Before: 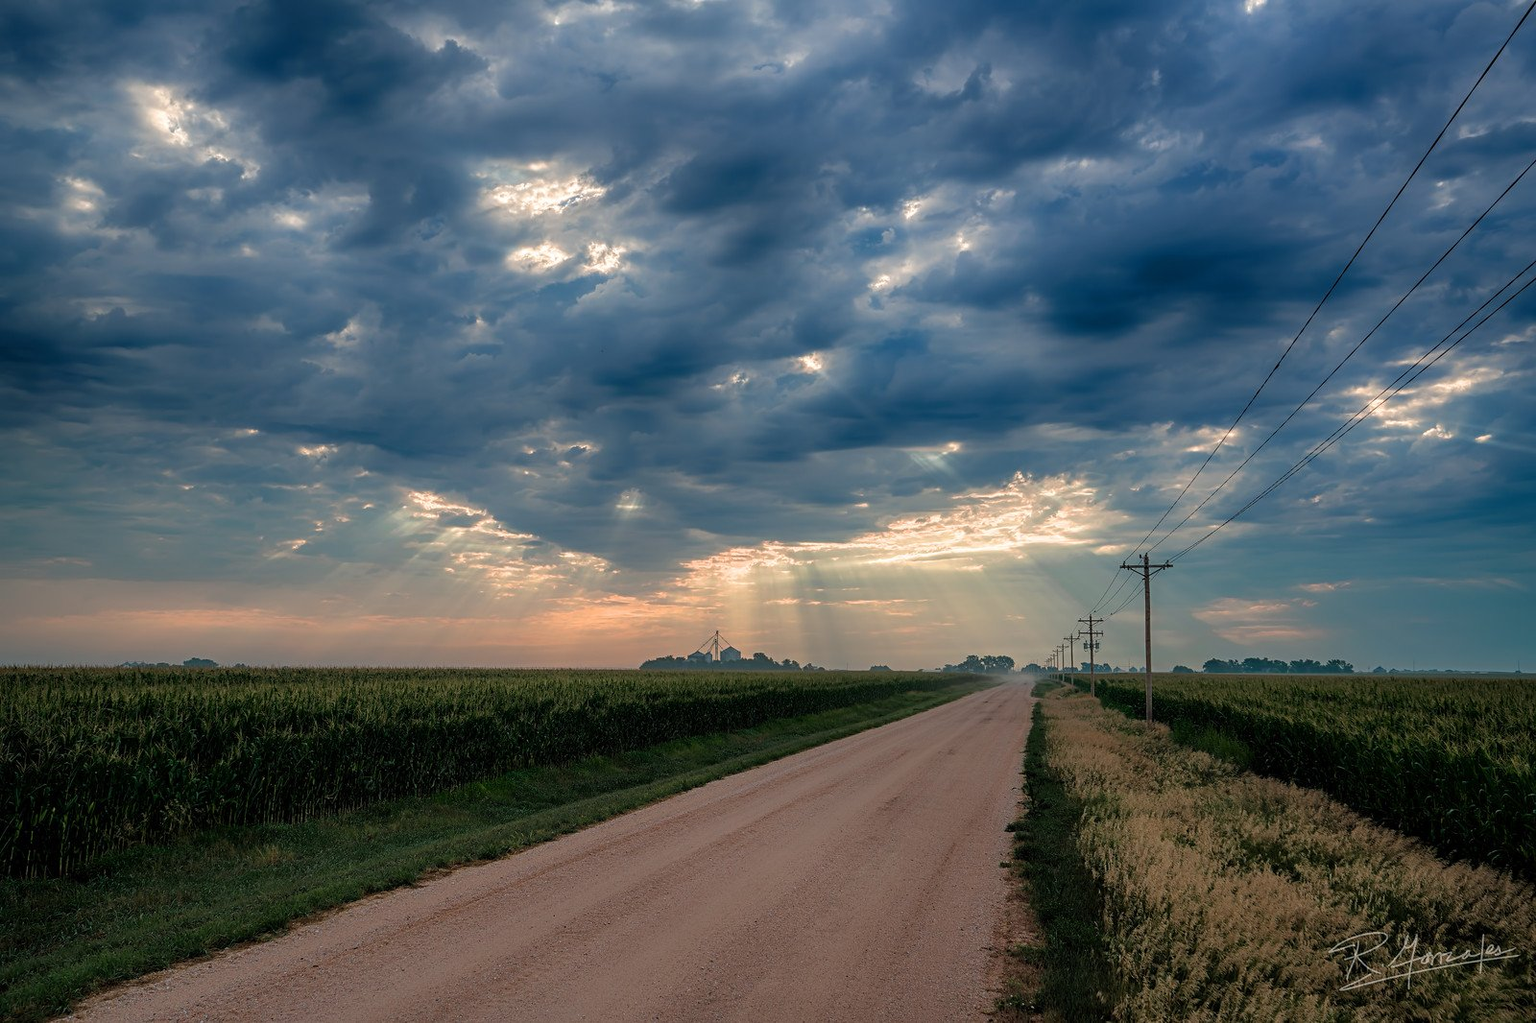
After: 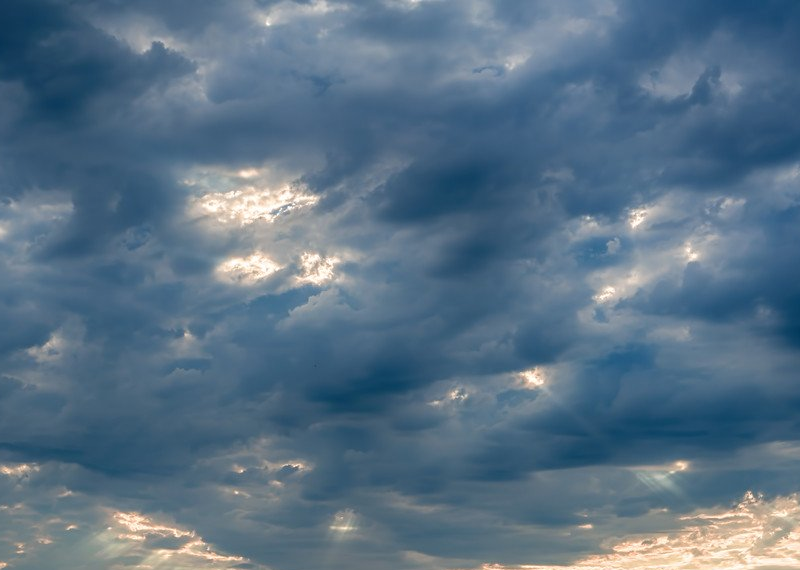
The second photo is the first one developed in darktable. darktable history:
crop: left 19.556%, right 30.401%, bottom 46.458%
shadows and highlights: radius 125.46, shadows 30.51, highlights -30.51, low approximation 0.01, soften with gaussian
